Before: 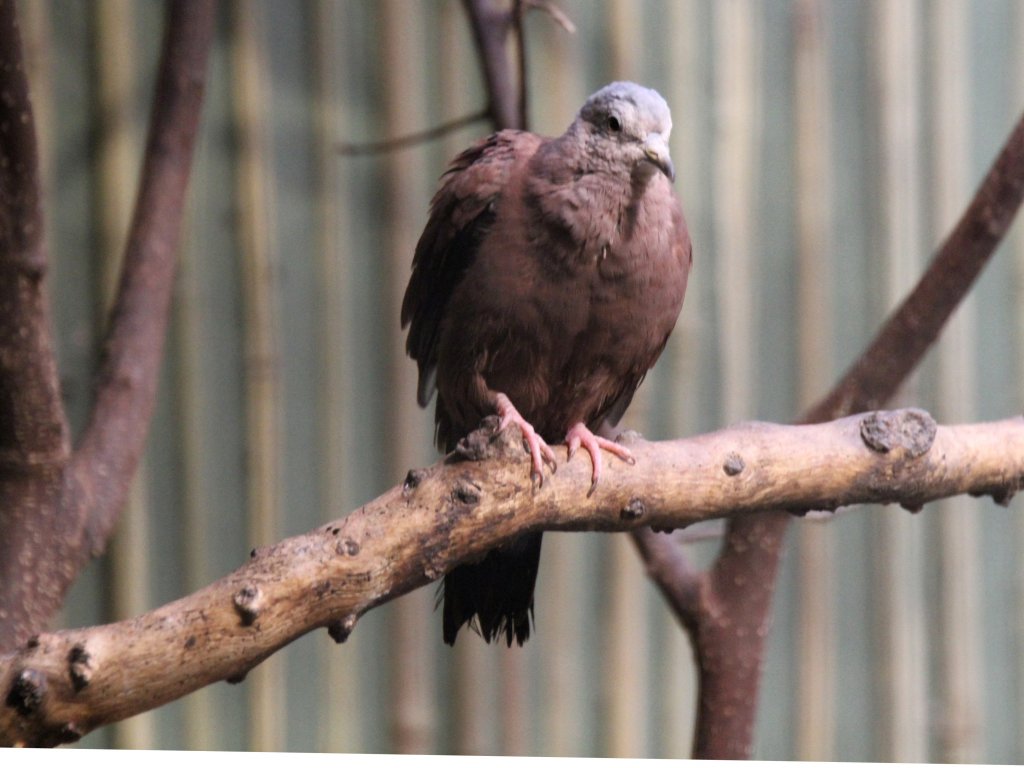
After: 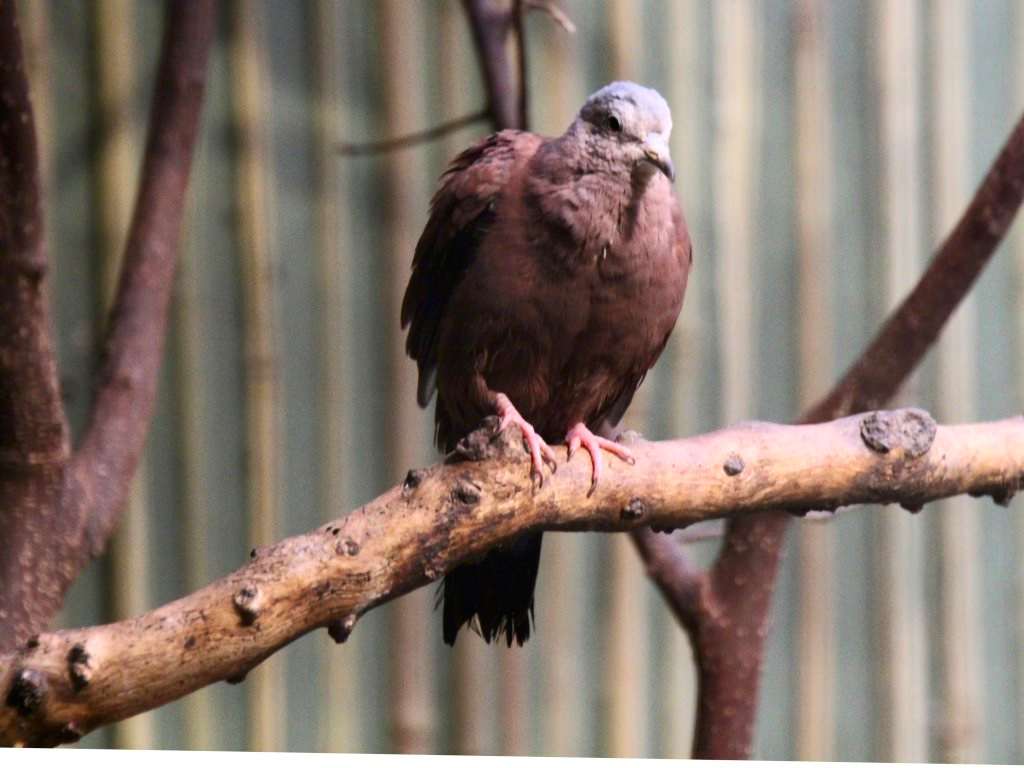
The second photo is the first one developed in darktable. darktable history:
contrast brightness saturation: contrast 0.174, saturation 0.298
